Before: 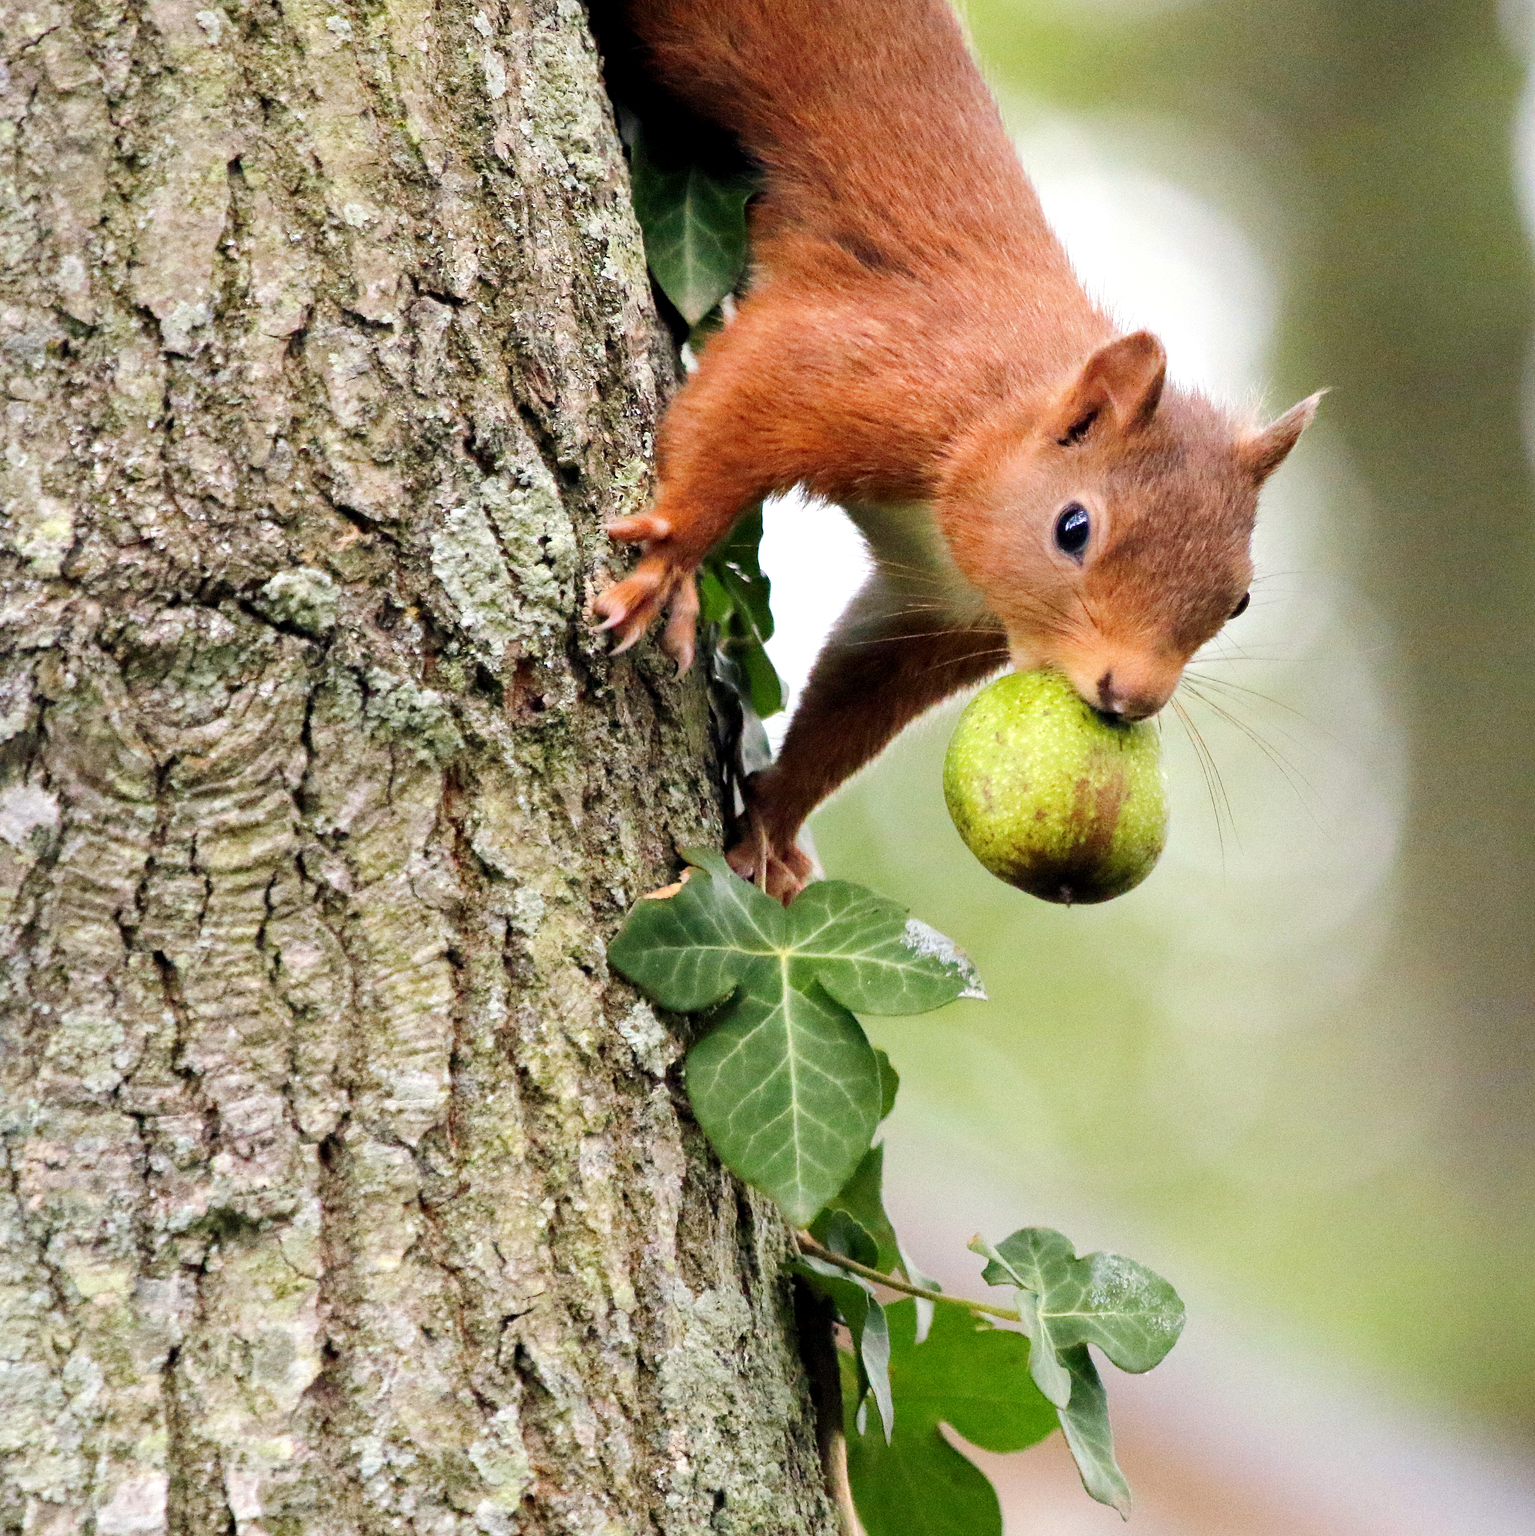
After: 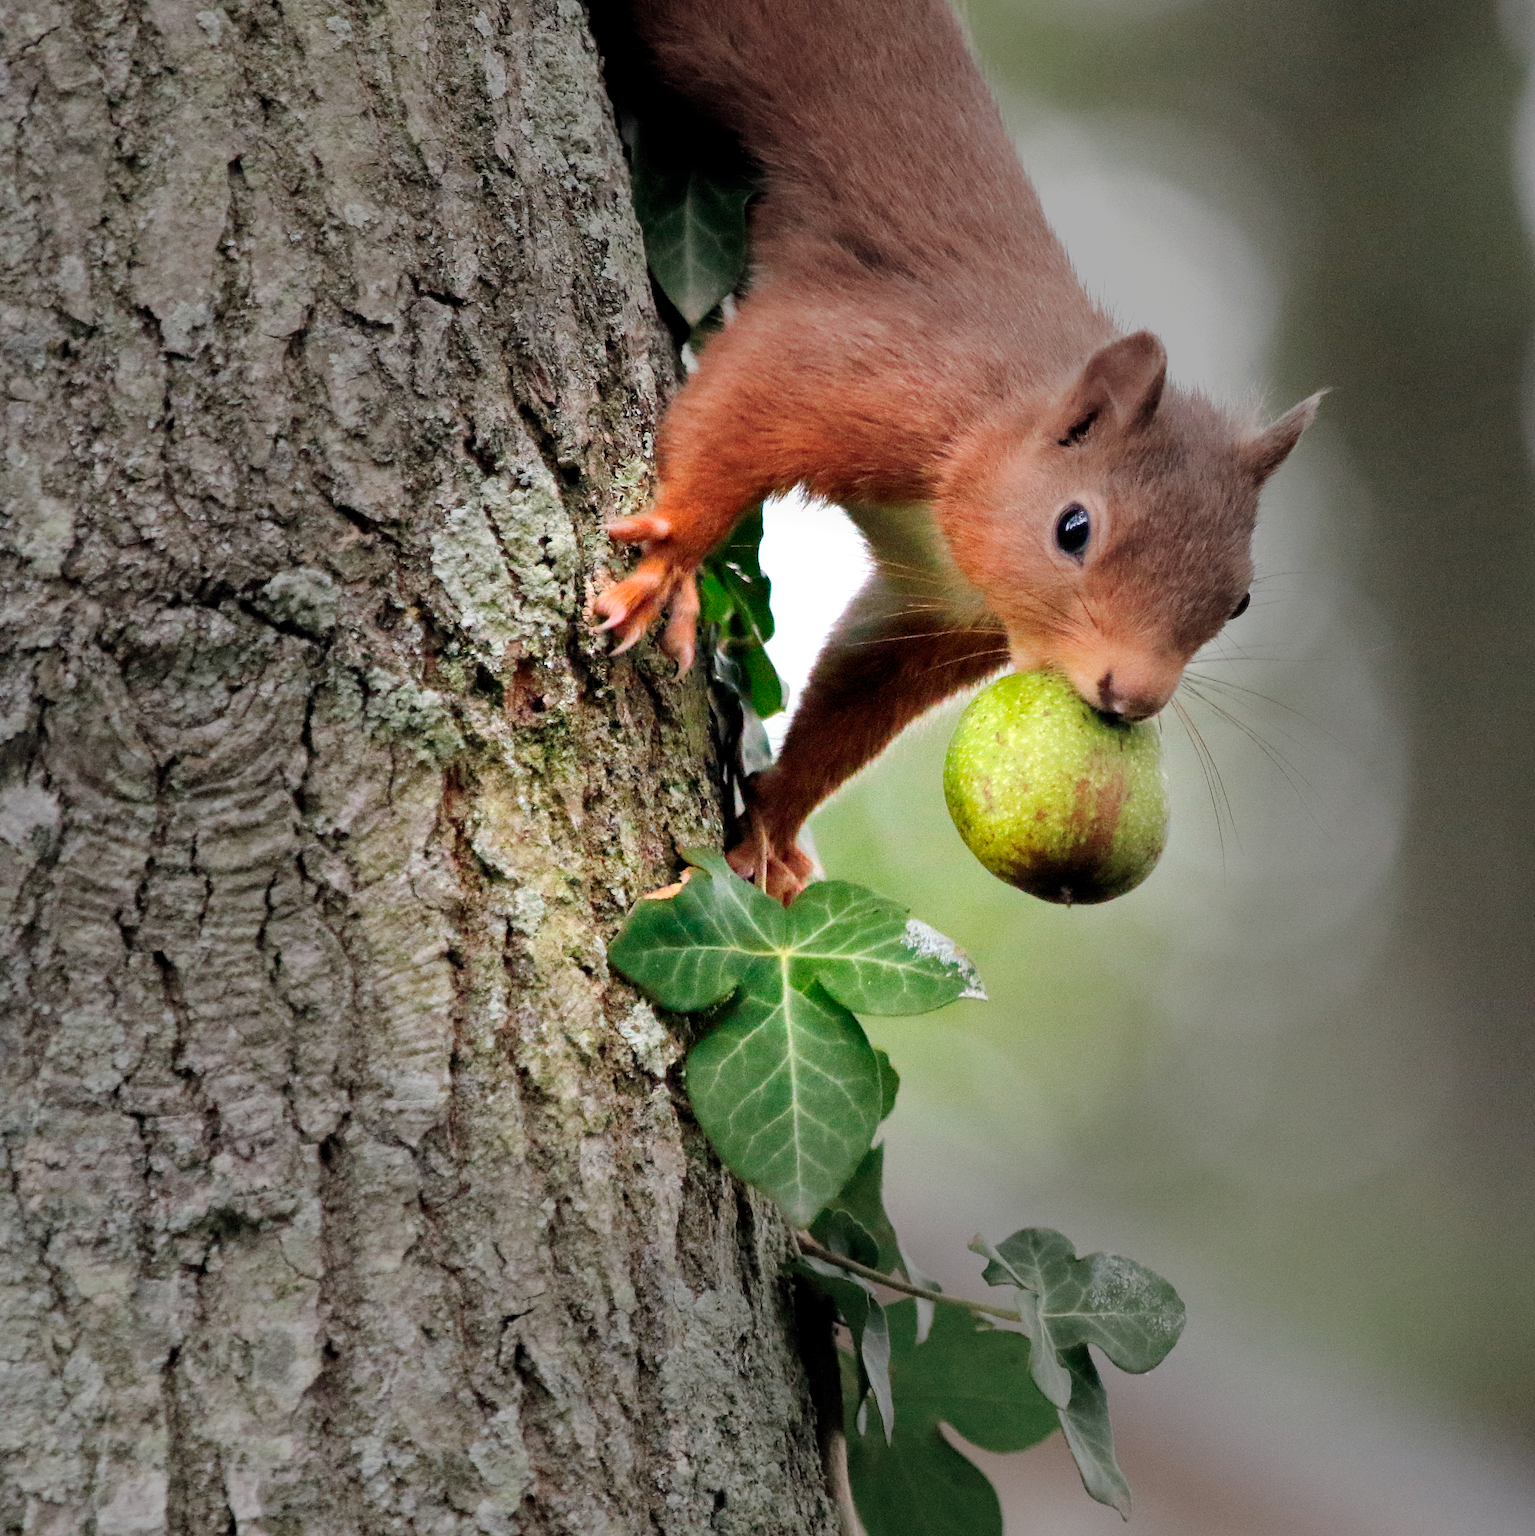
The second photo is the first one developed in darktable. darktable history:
shadows and highlights: shadows 25, highlights -25
vignetting: fall-off start 31.28%, fall-off radius 34.64%, brightness -0.575
